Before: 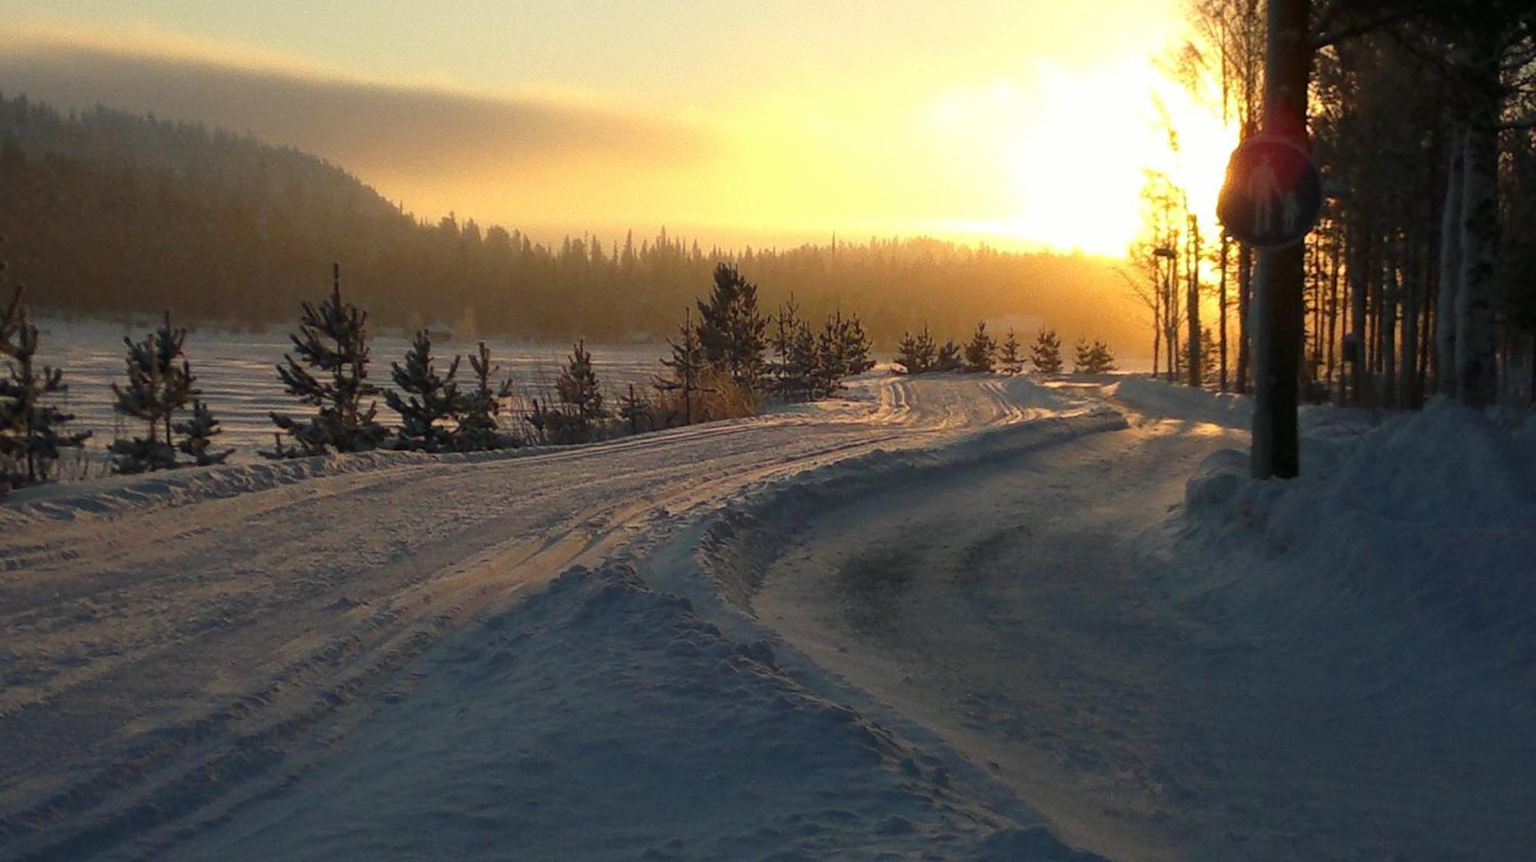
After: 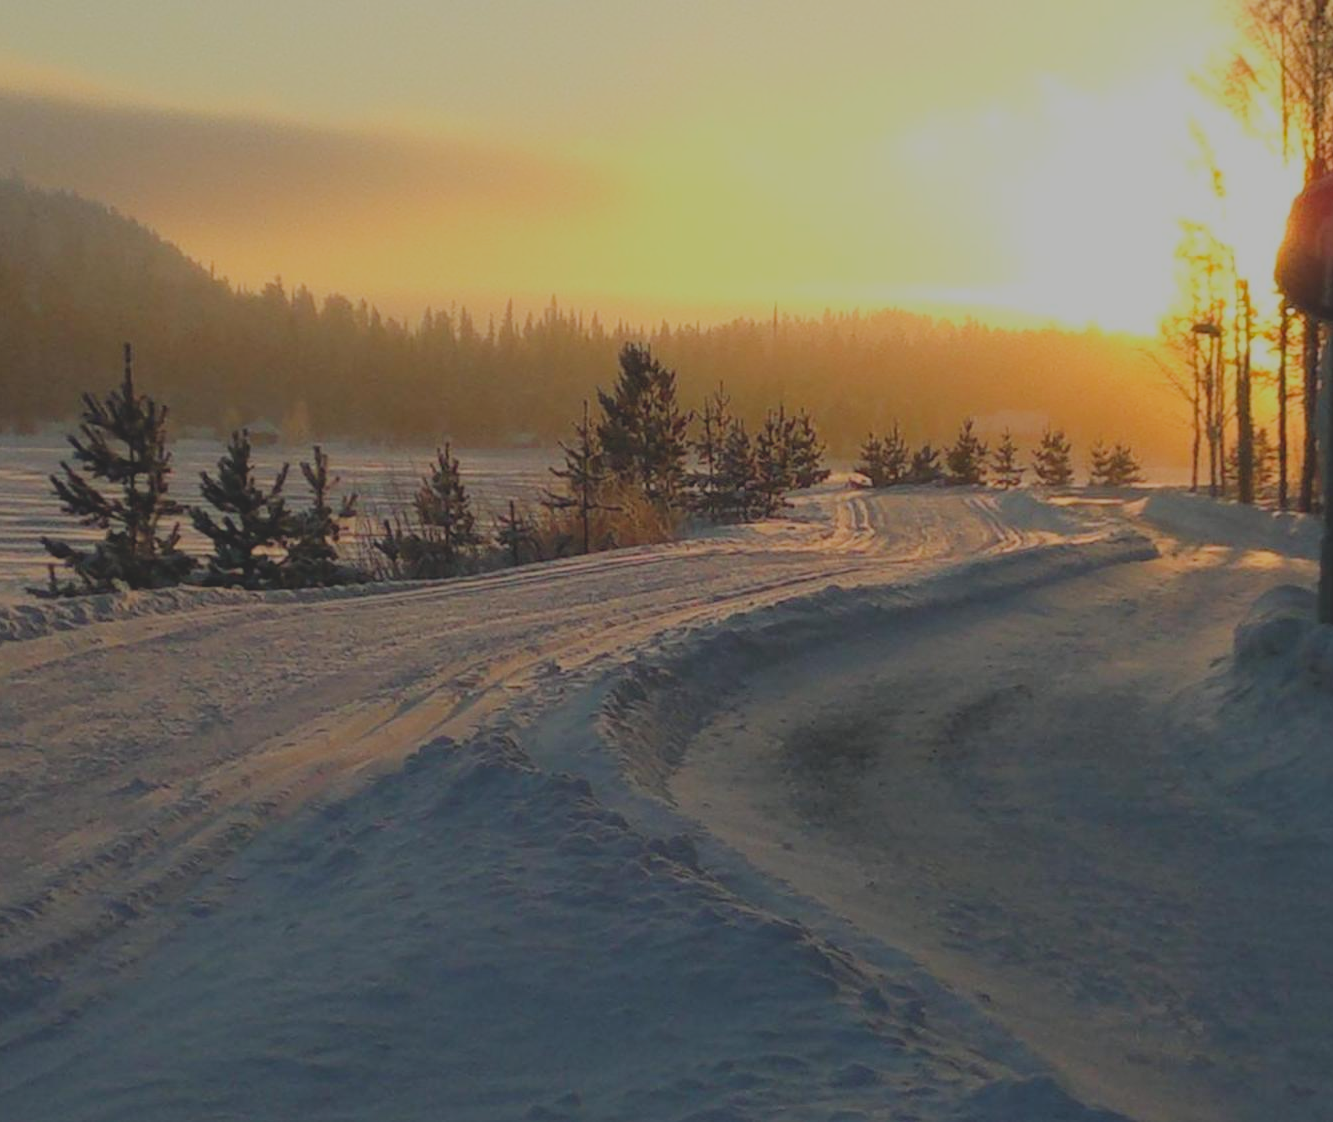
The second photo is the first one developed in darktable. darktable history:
crop and rotate: left 15.546%, right 17.787%
white balance: red 1, blue 1
filmic rgb: black relative exposure -16 EV, white relative exposure 6.92 EV, hardness 4.7
contrast brightness saturation: contrast -0.28
bloom: on, module defaults
